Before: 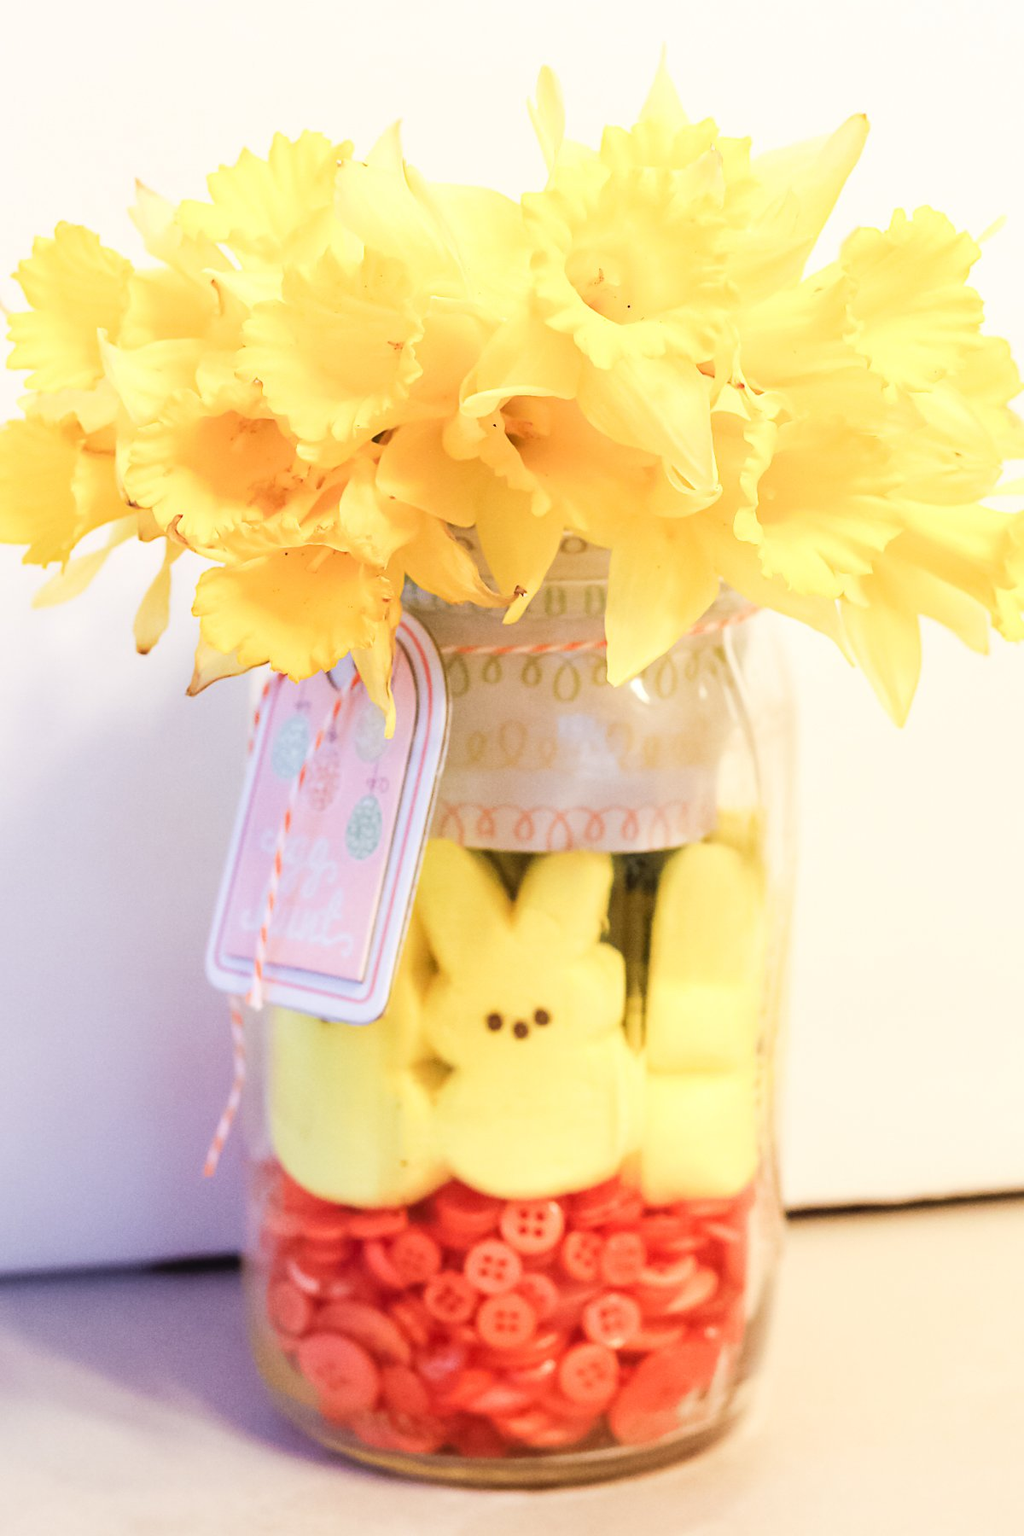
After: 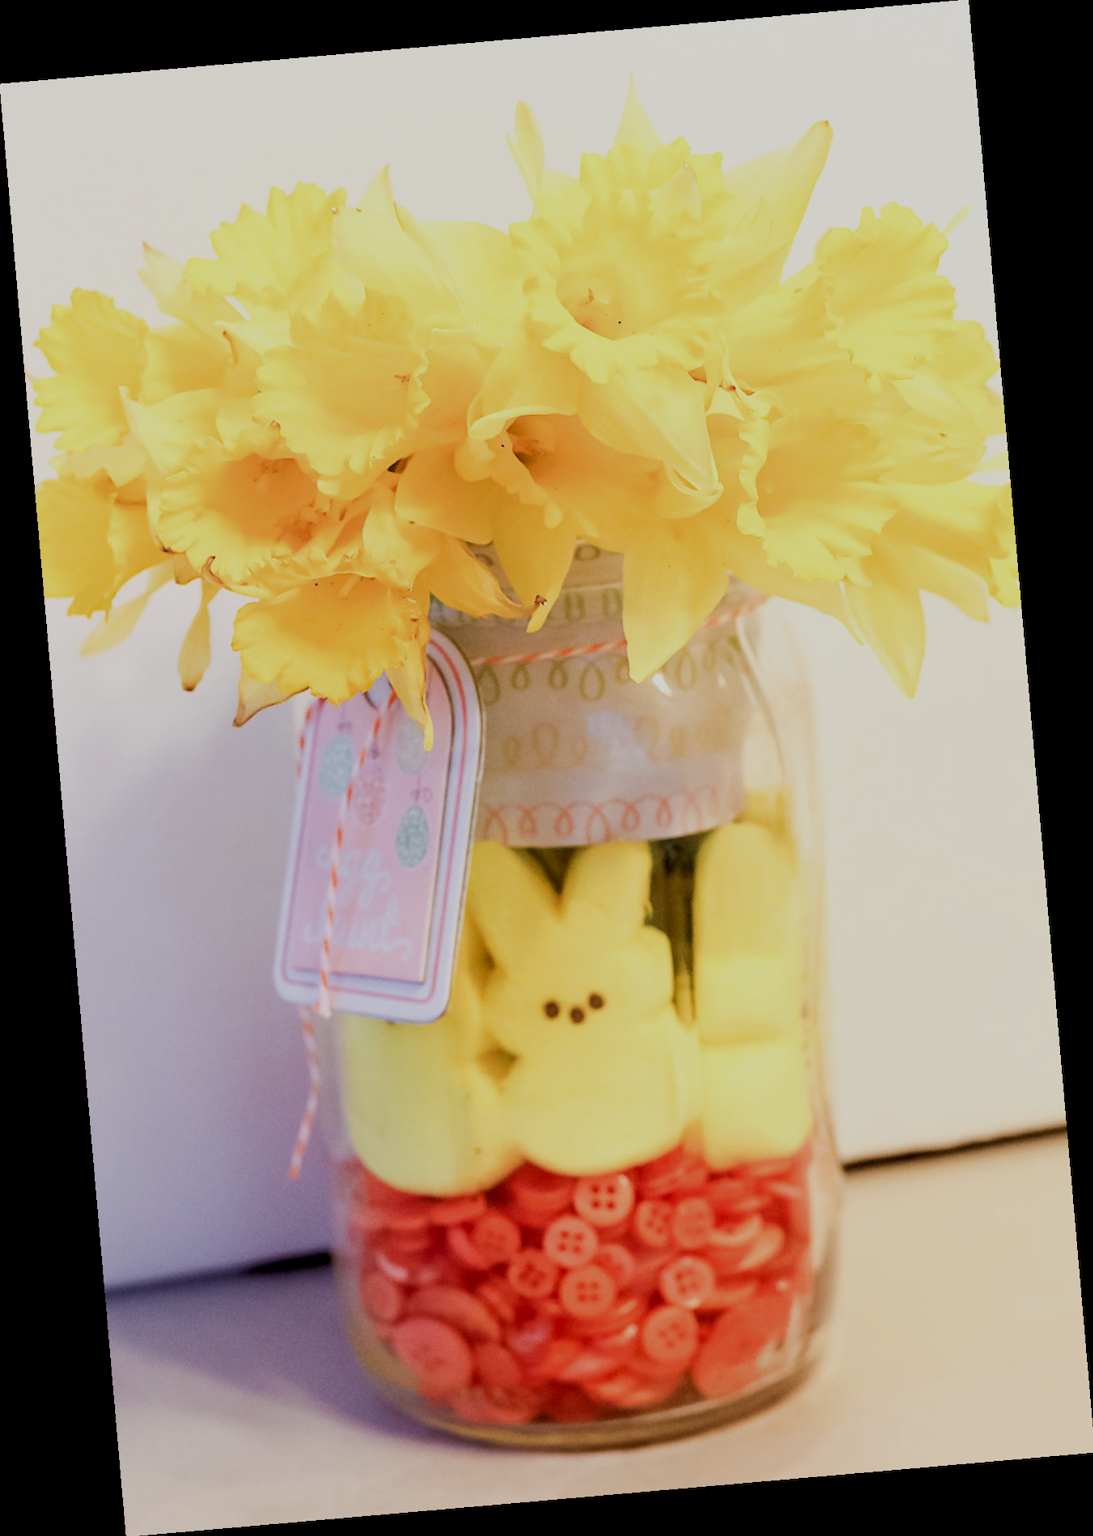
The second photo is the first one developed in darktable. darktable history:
rotate and perspective: rotation -4.98°, automatic cropping off
exposure: black level correction 0.009, exposure -0.637 EV, compensate highlight preservation false
